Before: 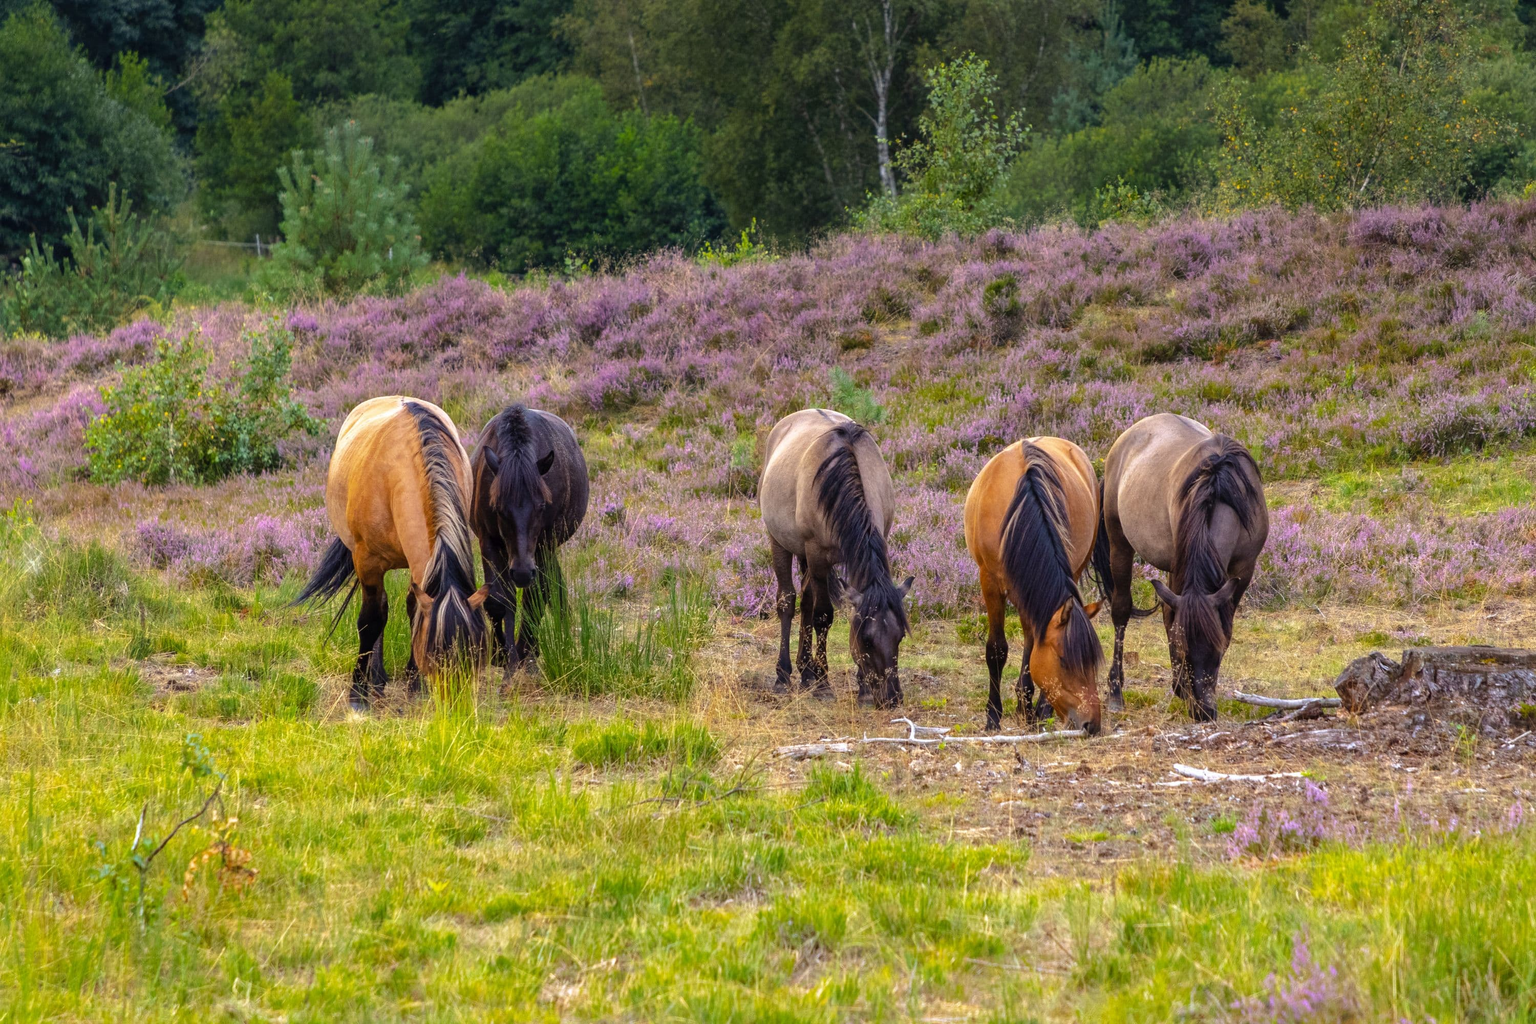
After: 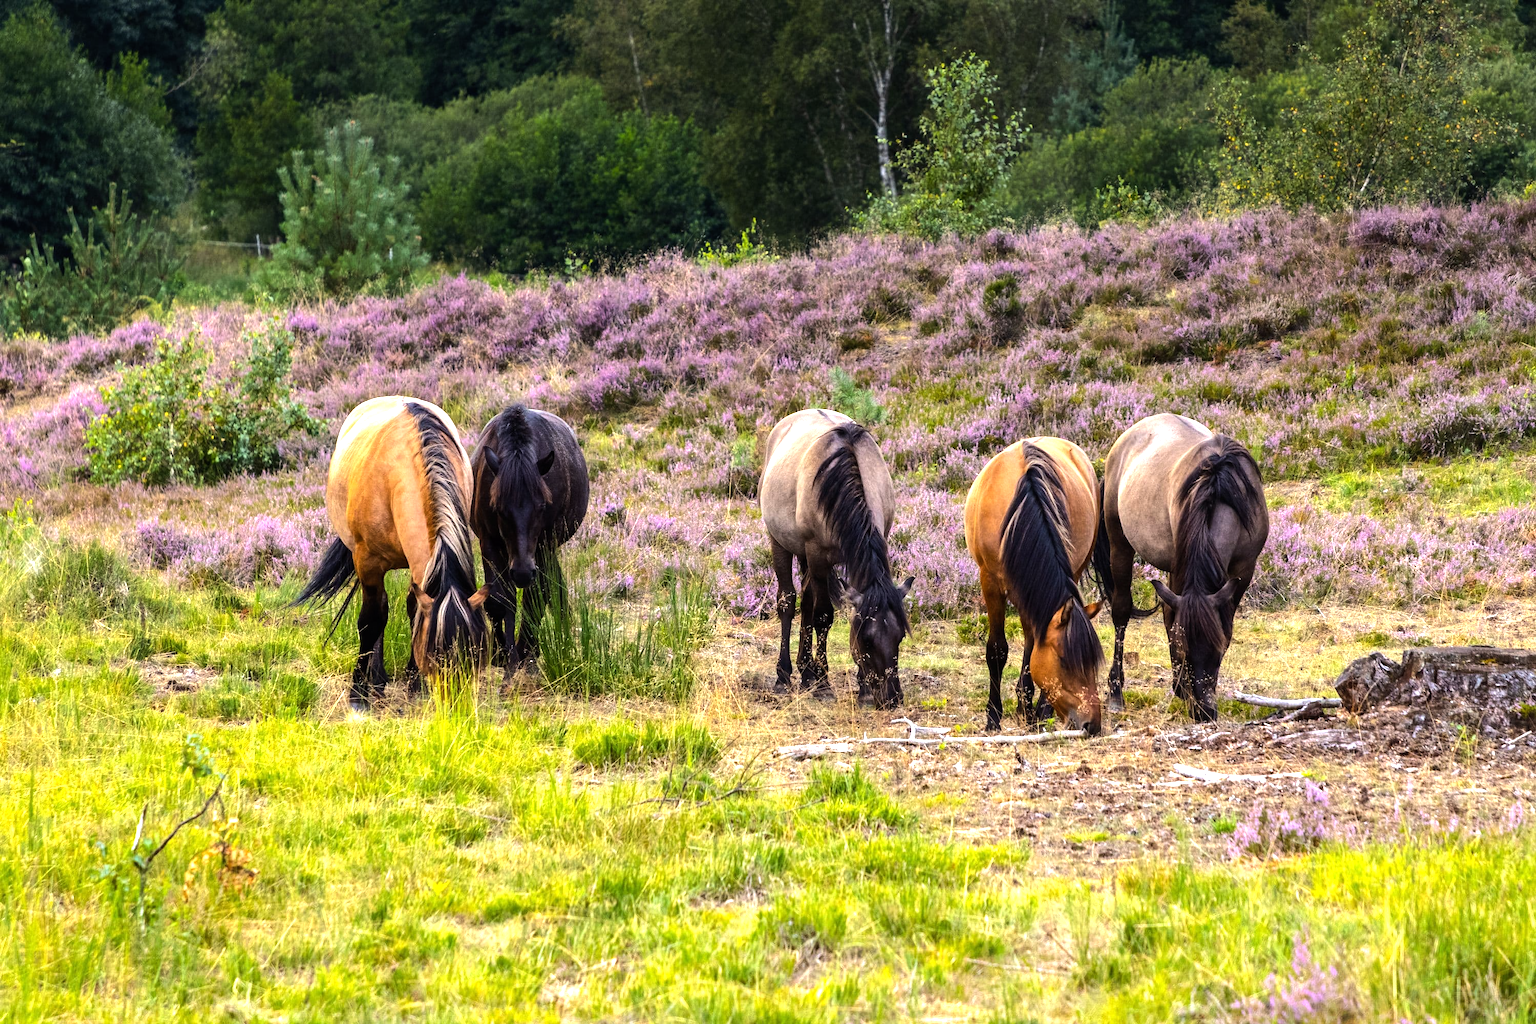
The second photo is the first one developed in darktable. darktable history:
tone equalizer: -8 EV -1.12 EV, -7 EV -0.982 EV, -6 EV -0.853 EV, -5 EV -0.556 EV, -3 EV 0.567 EV, -2 EV 0.885 EV, -1 EV 0.997 EV, +0 EV 1.08 EV, edges refinement/feathering 500, mask exposure compensation -1.57 EV, preserve details no
